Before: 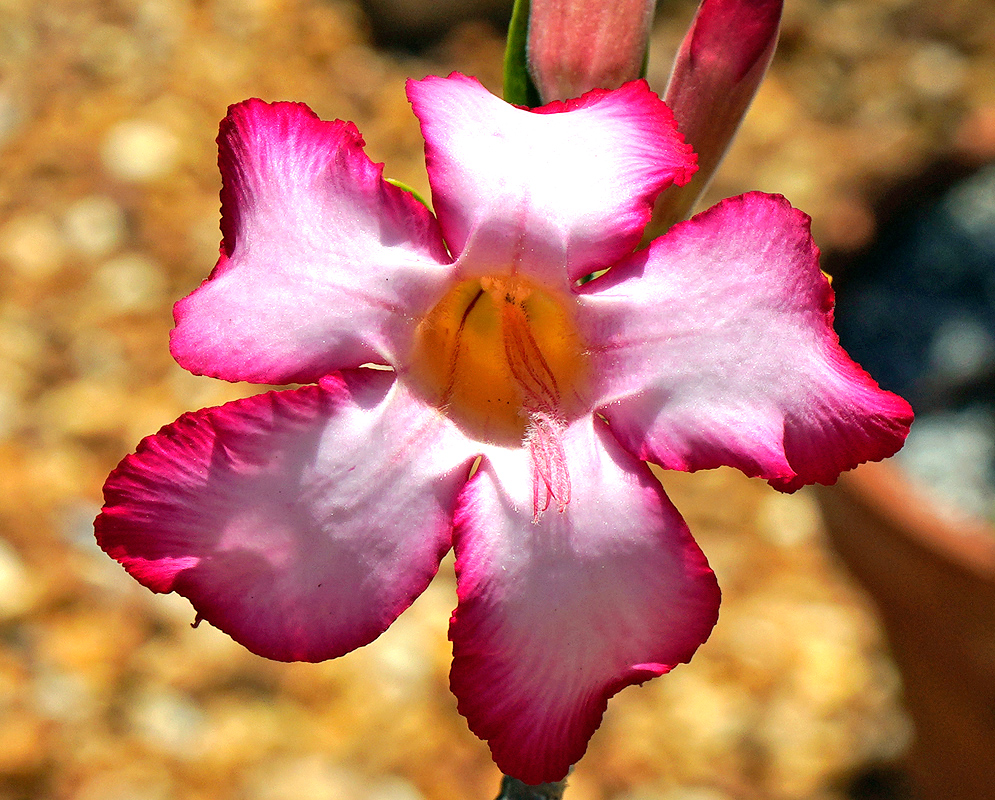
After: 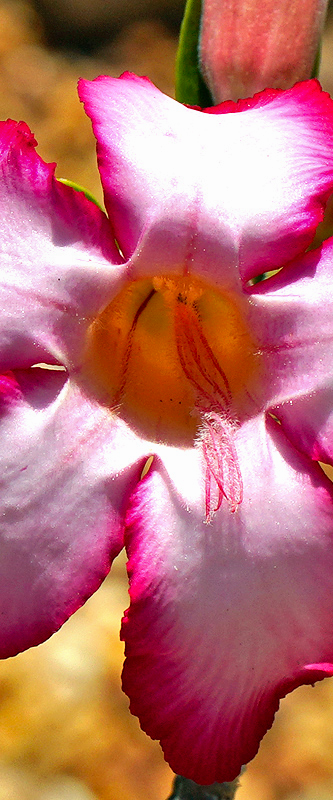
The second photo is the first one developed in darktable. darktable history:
shadows and highlights: shadows 24.24, highlights -78.63, soften with gaussian
contrast brightness saturation: contrast -0.013, brightness -0.009, saturation 0.04
crop: left 32.989%, right 33.483%
